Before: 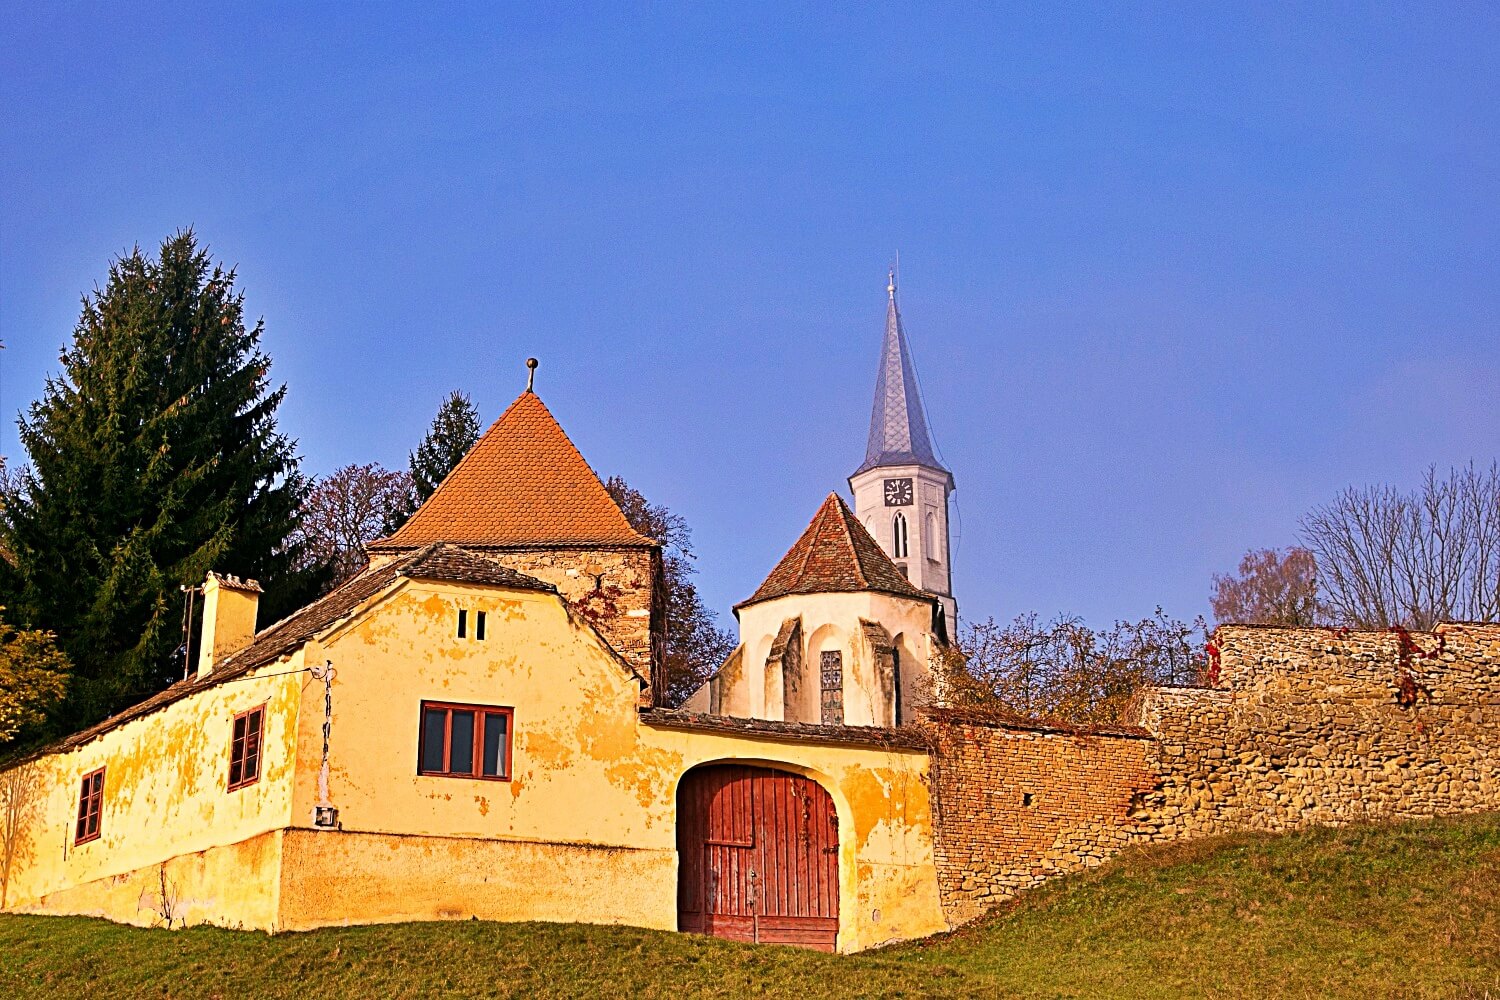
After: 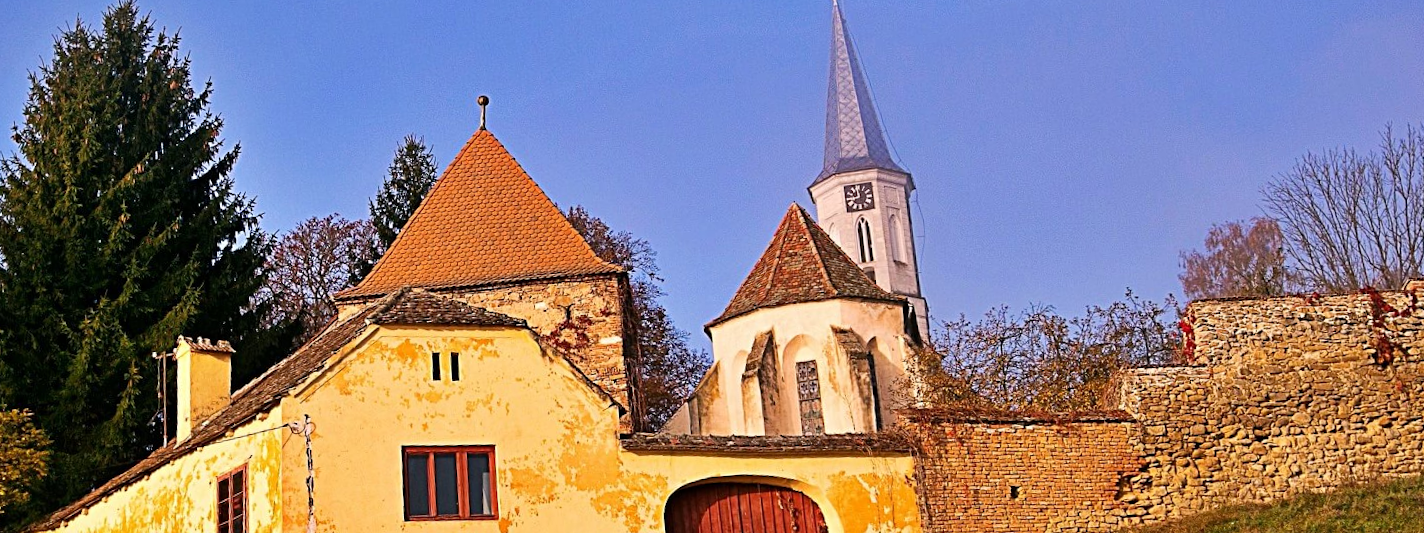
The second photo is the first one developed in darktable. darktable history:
rotate and perspective: rotation -5°, crop left 0.05, crop right 0.952, crop top 0.11, crop bottom 0.89
crop and rotate: top 25.357%, bottom 13.942%
